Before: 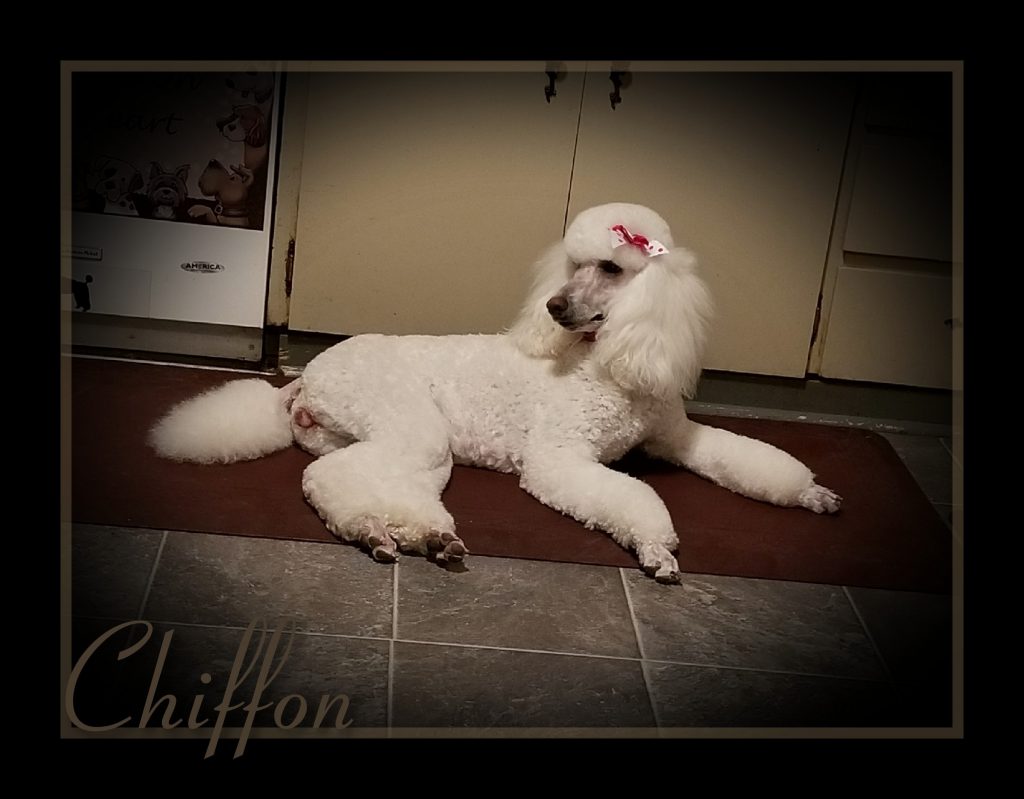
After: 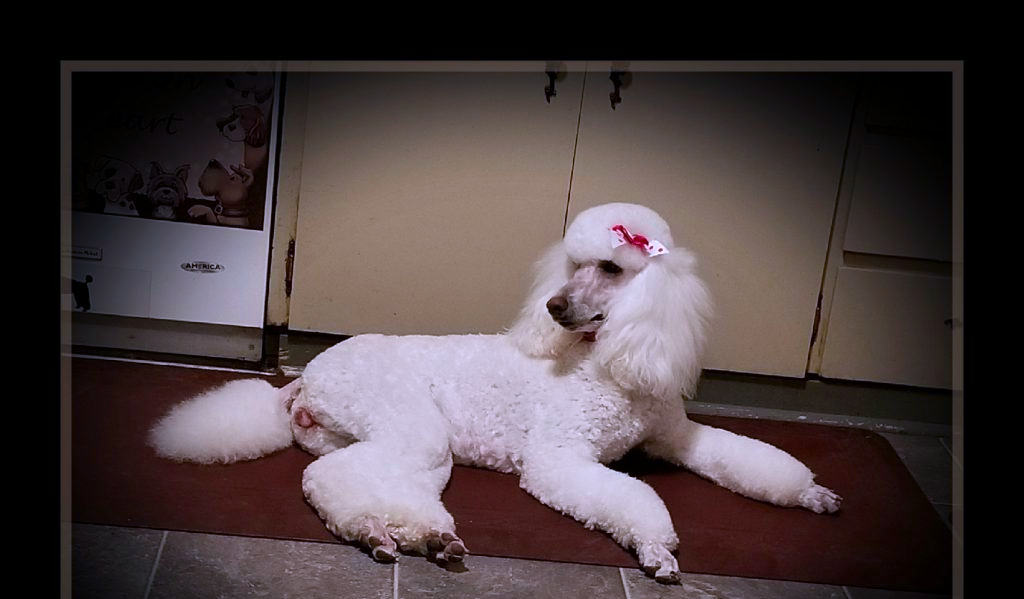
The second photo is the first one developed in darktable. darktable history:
color calibration: illuminant as shot in camera, x 0.379, y 0.396, temperature 4139.62 K
exposure: exposure 0.135 EV, compensate highlight preservation false
color balance rgb: perceptual saturation grading › global saturation 29.695%
crop: bottom 24.994%
